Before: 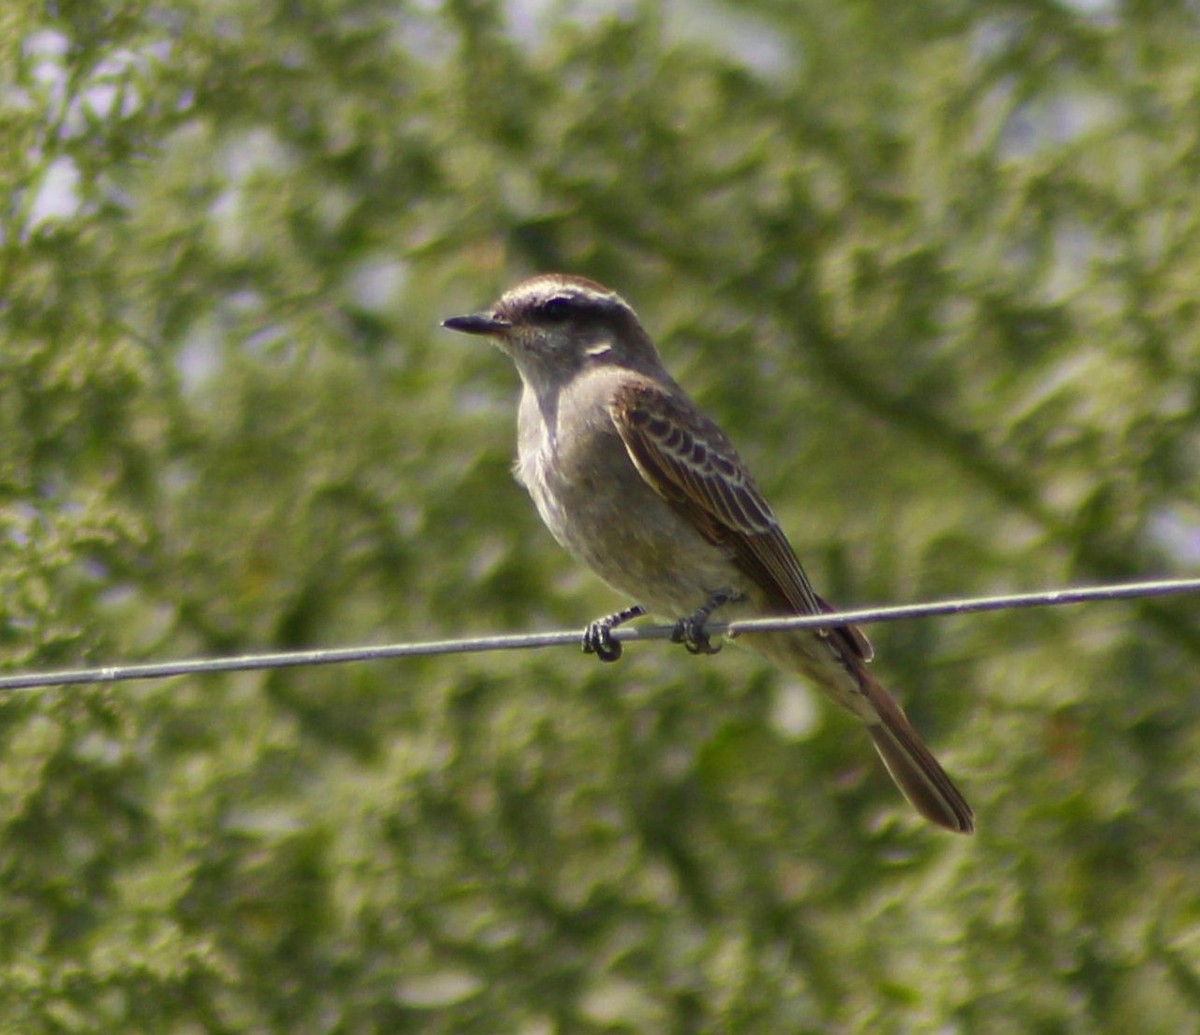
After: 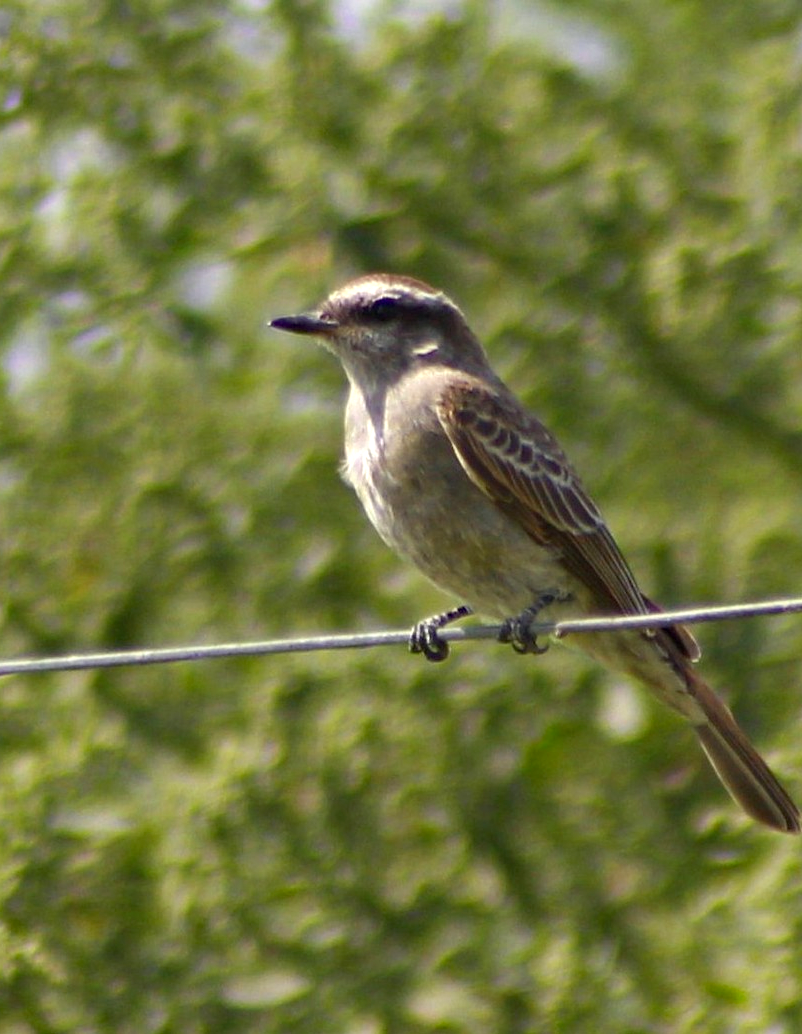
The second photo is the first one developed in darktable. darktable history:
haze removal: compatibility mode true, adaptive false
exposure: exposure 0.378 EV, compensate exposure bias true, compensate highlight preservation false
crop and rotate: left 14.455%, right 18.673%
